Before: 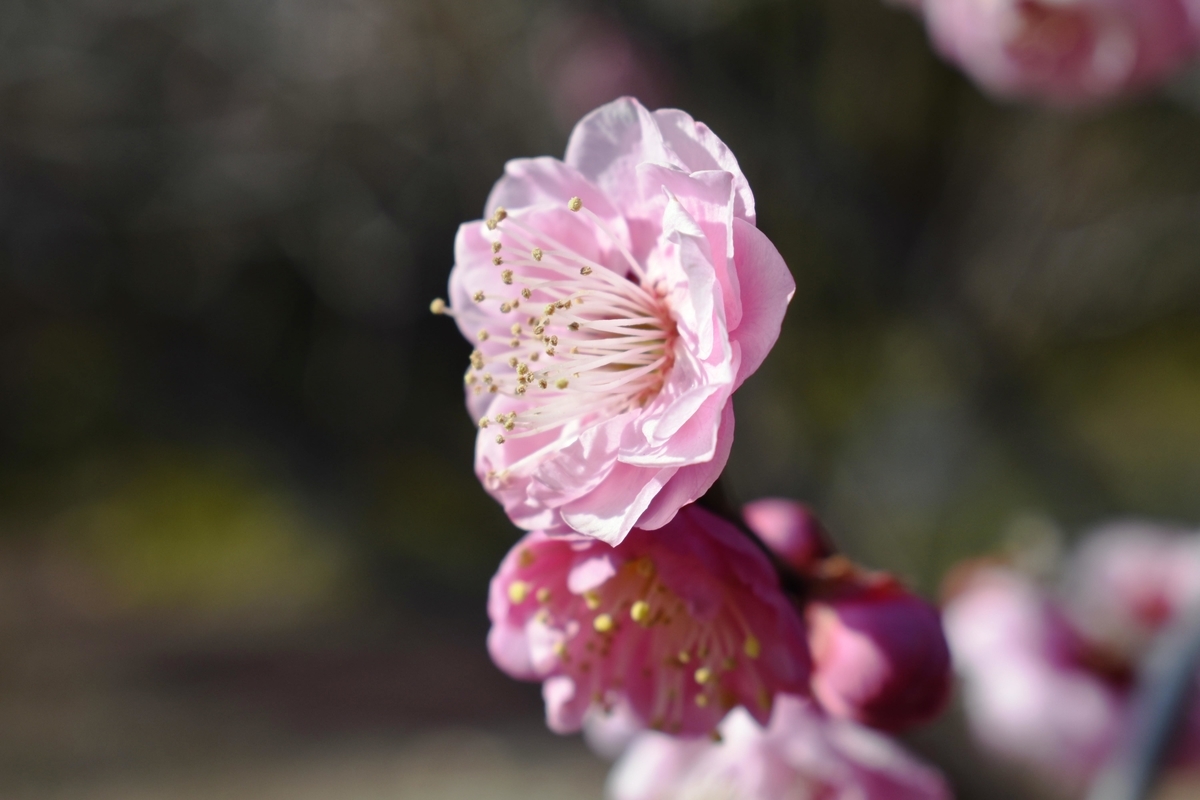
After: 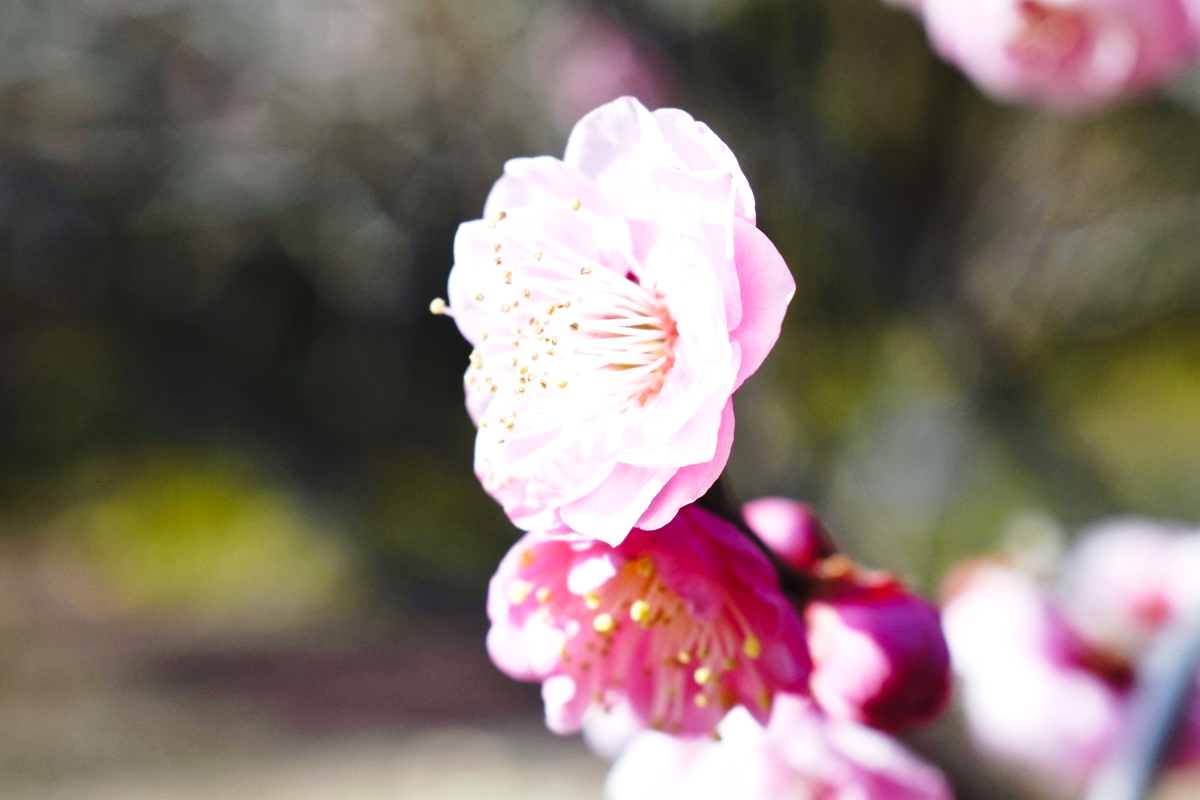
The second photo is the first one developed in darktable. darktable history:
base curve: curves: ch0 [(0, 0) (0.028, 0.03) (0.121, 0.232) (0.46, 0.748) (0.859, 0.968) (1, 1)], preserve colors none
exposure: exposure 0.77 EV, compensate highlight preservation false
white balance: red 0.98, blue 1.034
